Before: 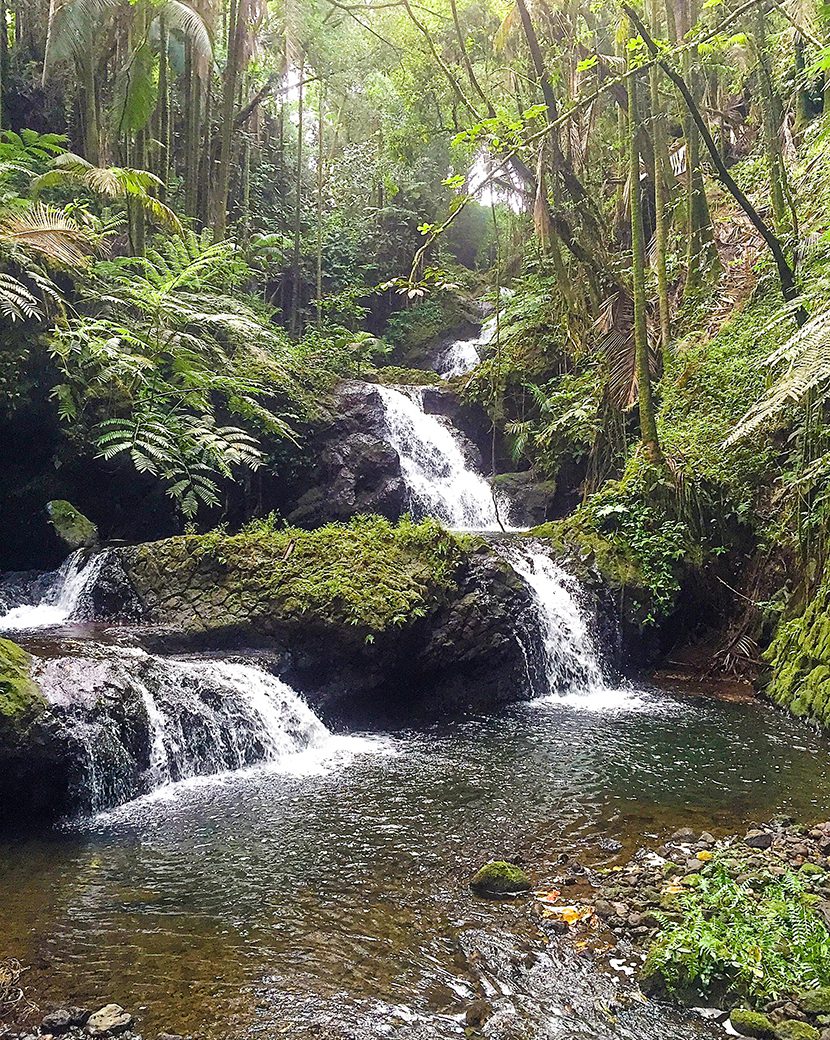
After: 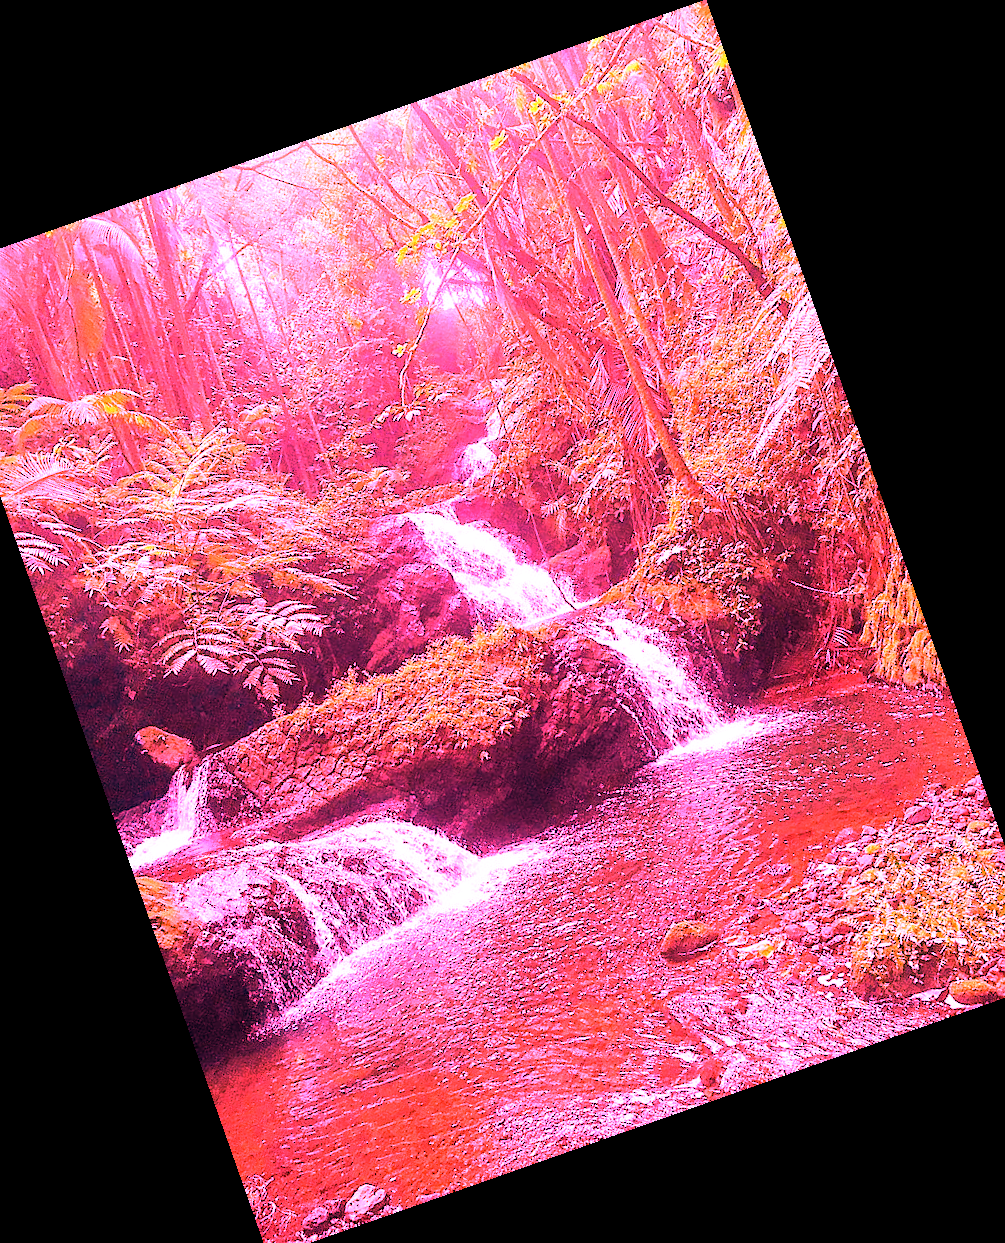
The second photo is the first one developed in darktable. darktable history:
crop and rotate: angle 19.43°, left 6.812%, right 4.125%, bottom 1.087%
white balance: red 4.26, blue 1.802
